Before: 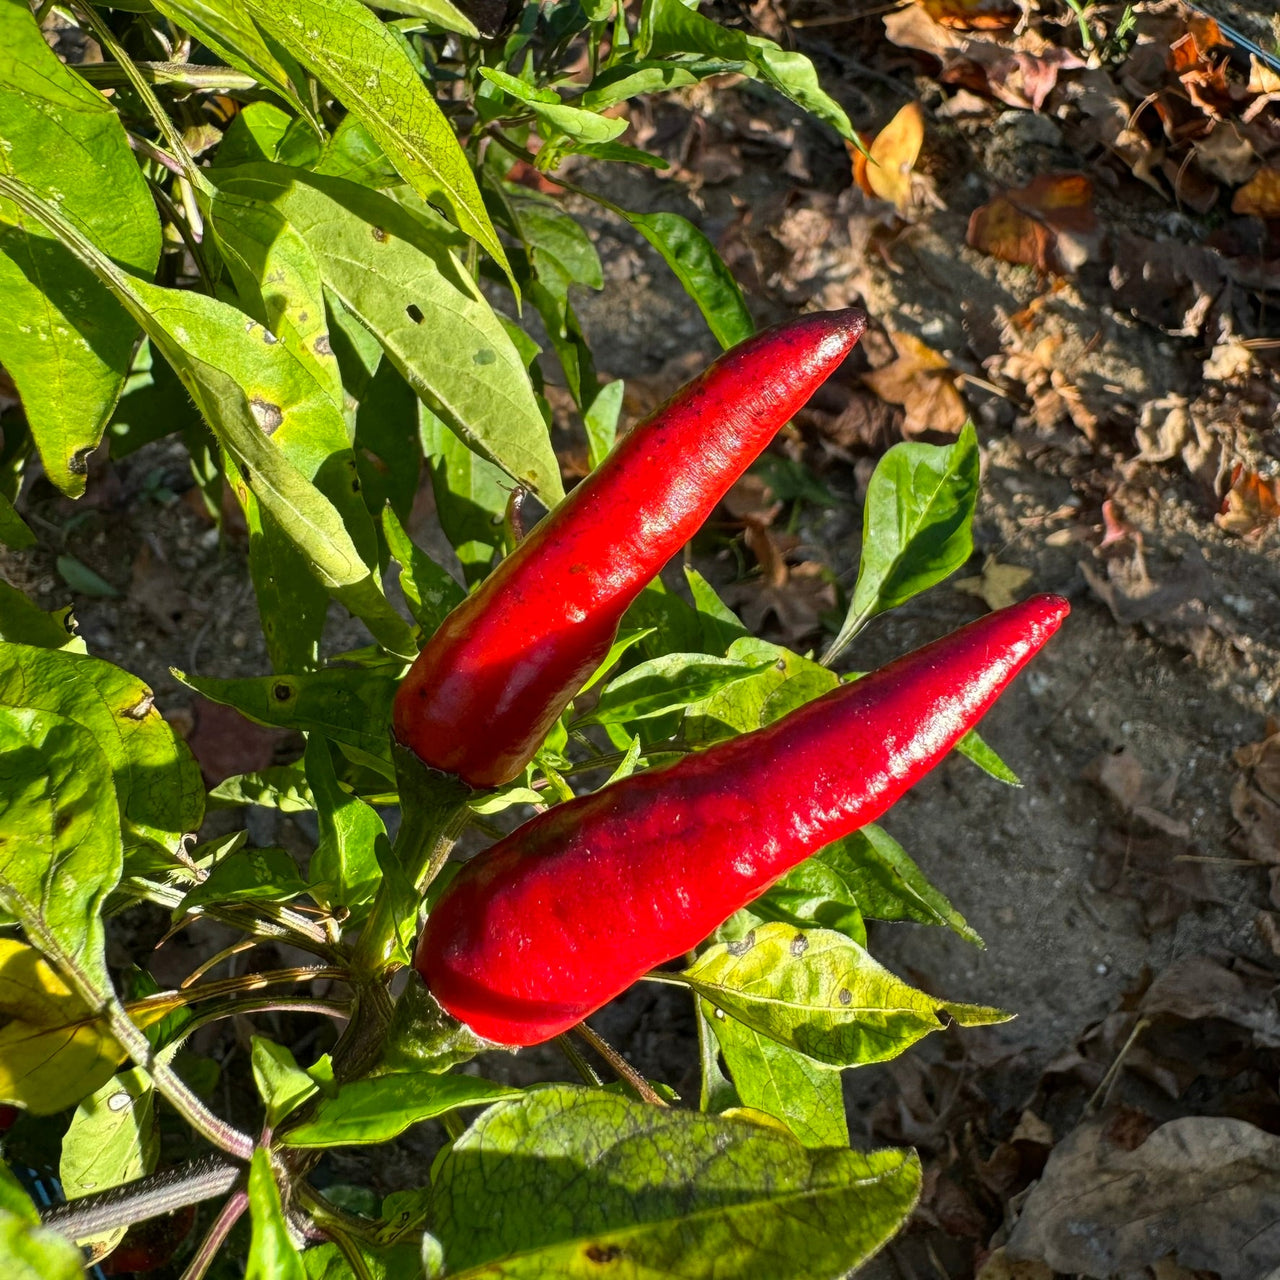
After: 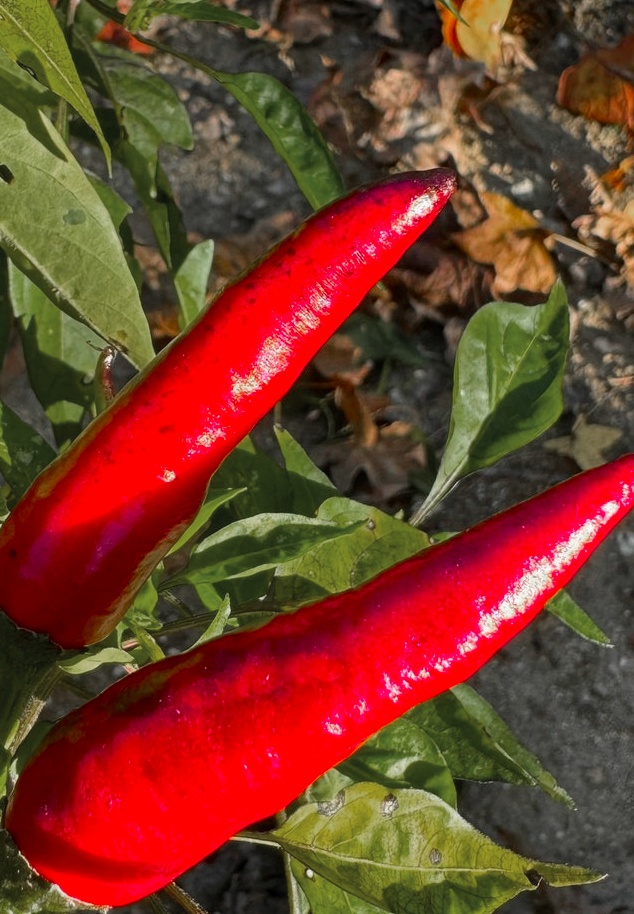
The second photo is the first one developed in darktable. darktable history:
crop: left 32.075%, top 10.976%, right 18.355%, bottom 17.596%
color zones: curves: ch0 [(0, 0.48) (0.209, 0.398) (0.305, 0.332) (0.429, 0.493) (0.571, 0.5) (0.714, 0.5) (0.857, 0.5) (1, 0.48)]; ch1 [(0, 0.736) (0.143, 0.625) (0.225, 0.371) (0.429, 0.256) (0.571, 0.241) (0.714, 0.213) (0.857, 0.48) (1, 0.736)]; ch2 [(0, 0.448) (0.143, 0.498) (0.286, 0.5) (0.429, 0.5) (0.571, 0.5) (0.714, 0.5) (0.857, 0.5) (1, 0.448)]
